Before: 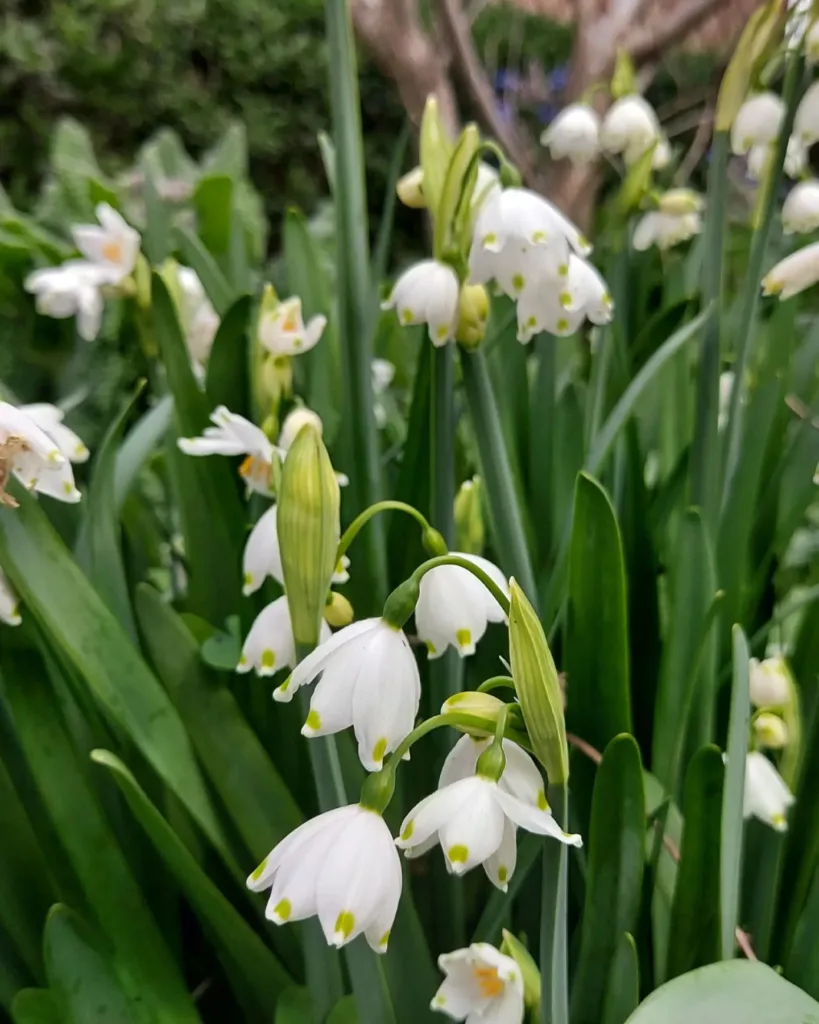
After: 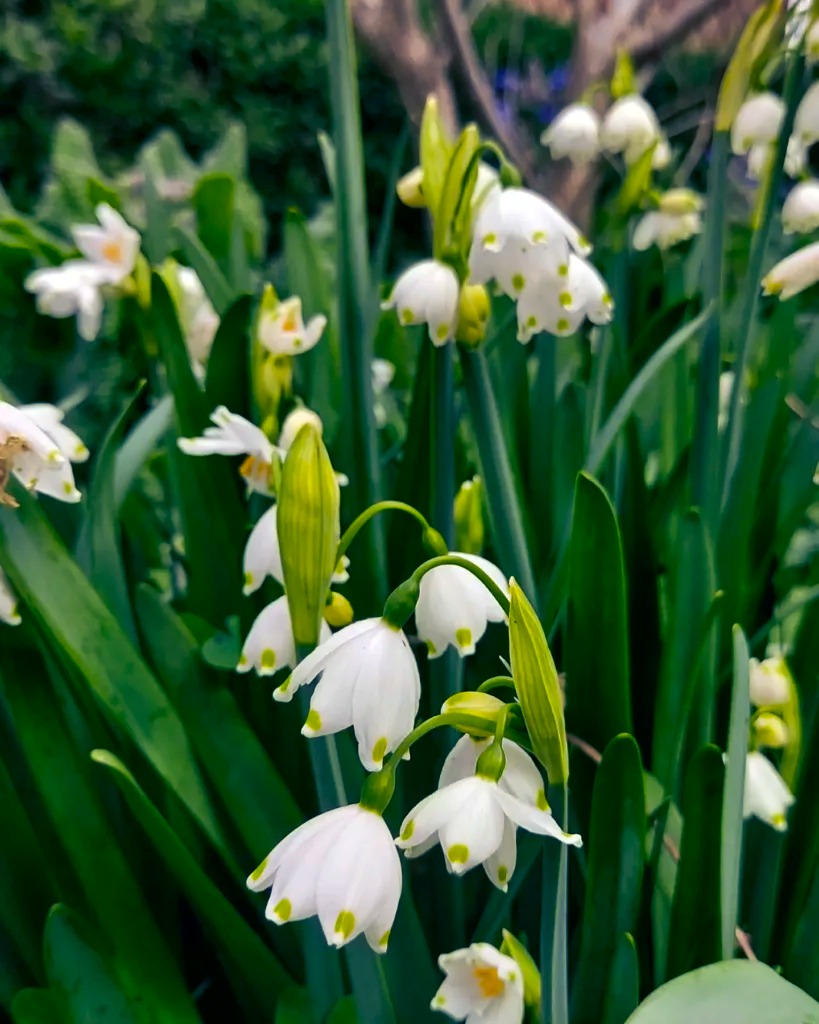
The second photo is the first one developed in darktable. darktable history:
shadows and highlights: radius 121.38, shadows 21.67, white point adjustment -9.71, highlights -14.15, soften with gaussian
color balance rgb: shadows lift › luminance -40.973%, shadows lift › chroma 14.168%, shadows lift › hue 259.28°, perceptual saturation grading › global saturation 30.684%, perceptual brilliance grading › highlights 9.987%, perceptual brilliance grading › shadows -5.09%, global vibrance 14.597%
